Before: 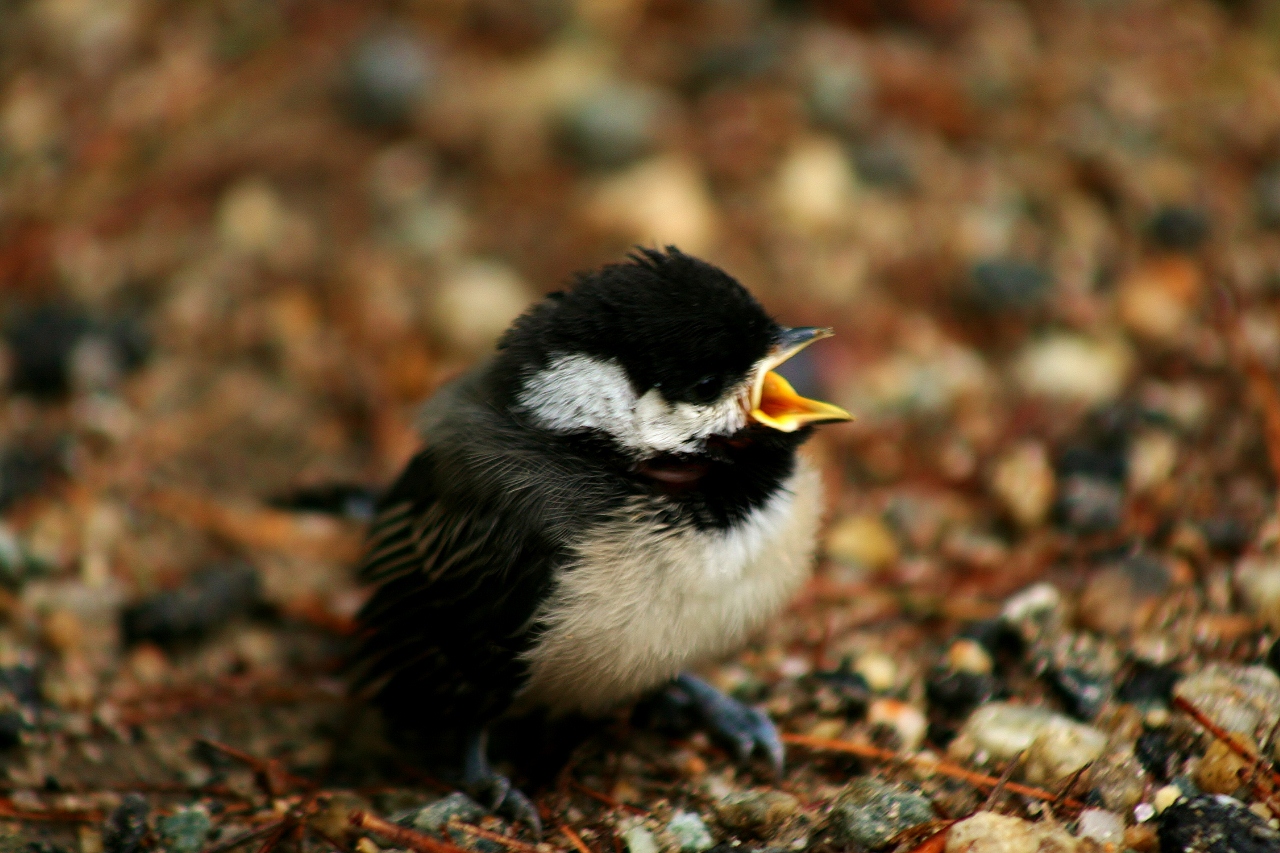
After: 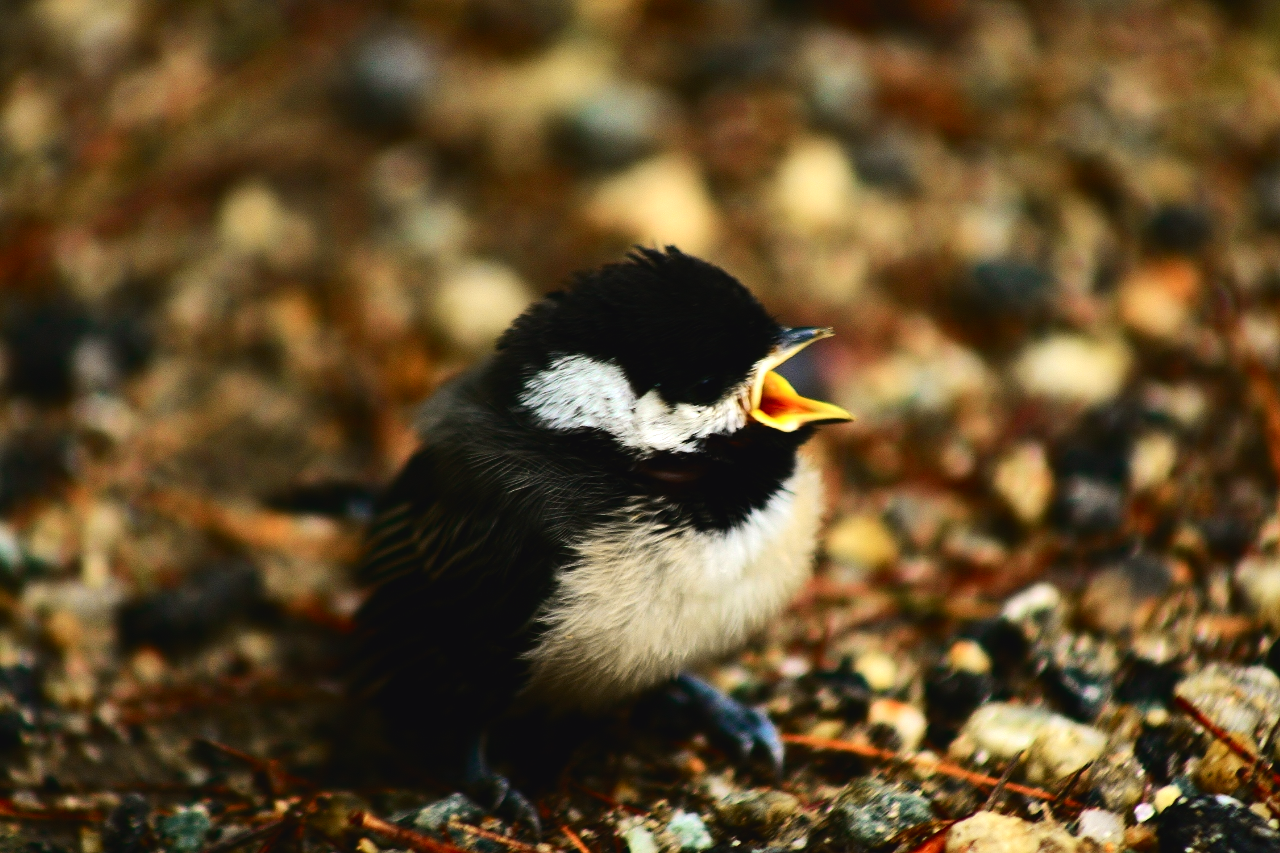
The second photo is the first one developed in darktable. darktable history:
tone equalizer: -8 EV -0.75 EV, -7 EV -0.7 EV, -6 EV -0.6 EV, -5 EV -0.4 EV, -3 EV 0.4 EV, -2 EV 0.6 EV, -1 EV 0.7 EV, +0 EV 0.75 EV, edges refinement/feathering 500, mask exposure compensation -1.57 EV, preserve details no
tone curve: curves: ch0 [(0, 0.011) (0.139, 0.106) (0.295, 0.271) (0.499, 0.523) (0.739, 0.782) (0.857, 0.879) (1, 0.967)]; ch1 [(0, 0) (0.272, 0.249) (0.388, 0.385) (0.469, 0.456) (0.495, 0.497) (0.524, 0.518) (0.602, 0.623) (0.725, 0.779) (1, 1)]; ch2 [(0, 0) (0.125, 0.089) (0.353, 0.329) (0.443, 0.408) (0.502, 0.499) (0.548, 0.549) (0.608, 0.635) (1, 1)], color space Lab, independent channels, preserve colors none
contrast brightness saturation: contrast -0.08, brightness -0.04, saturation -0.11
